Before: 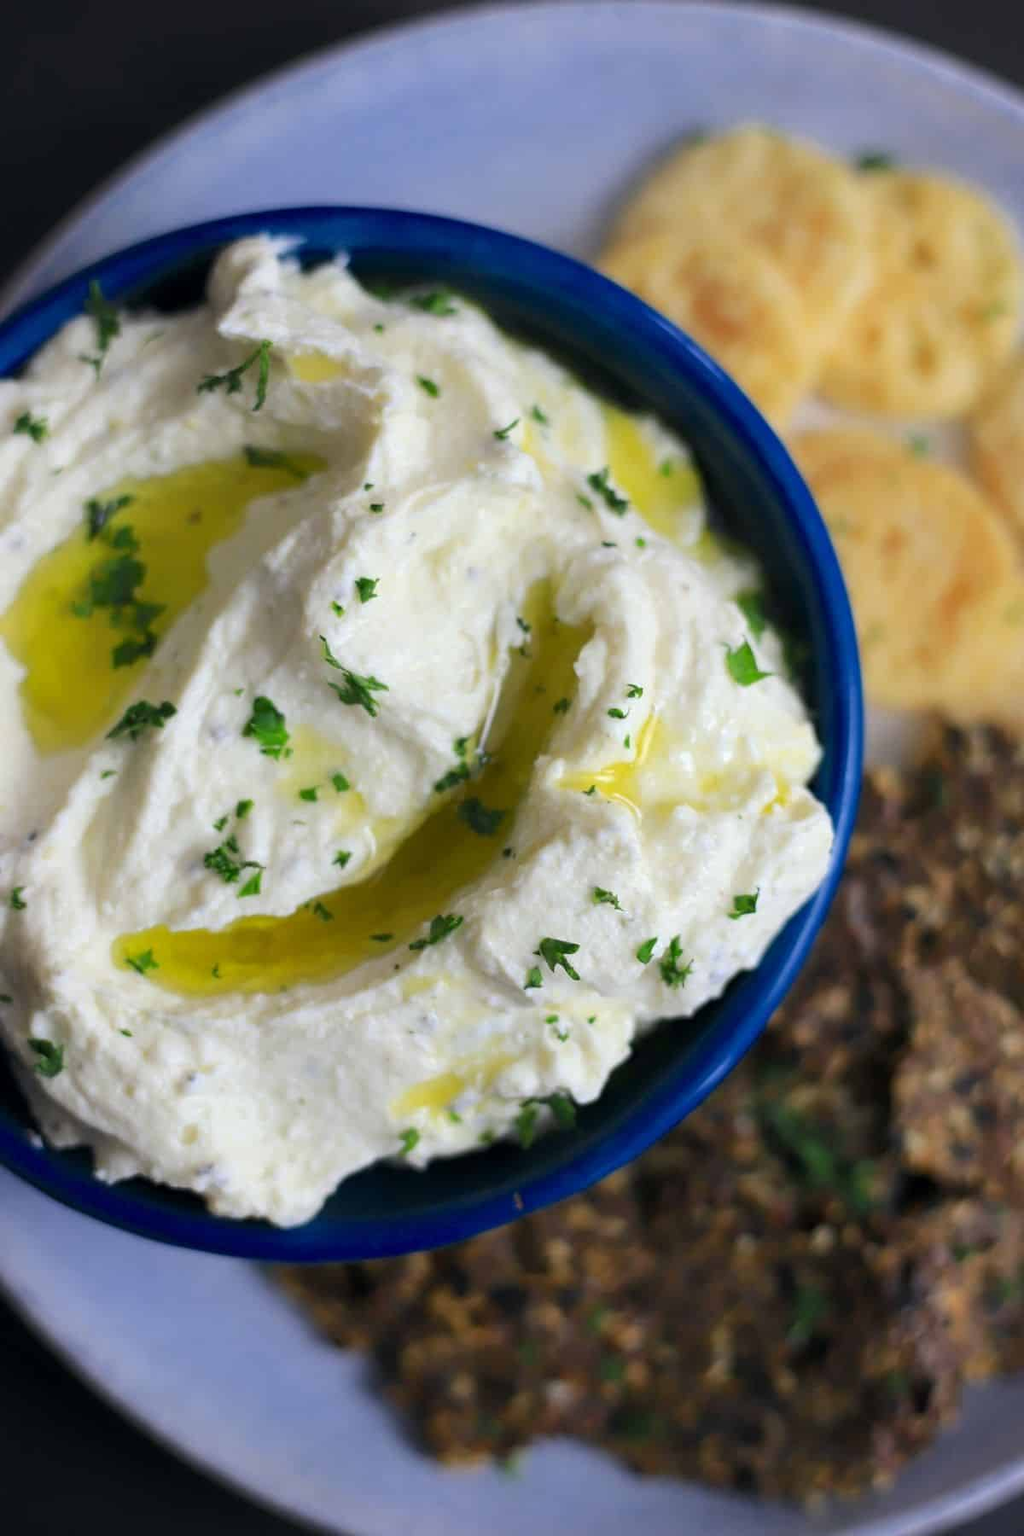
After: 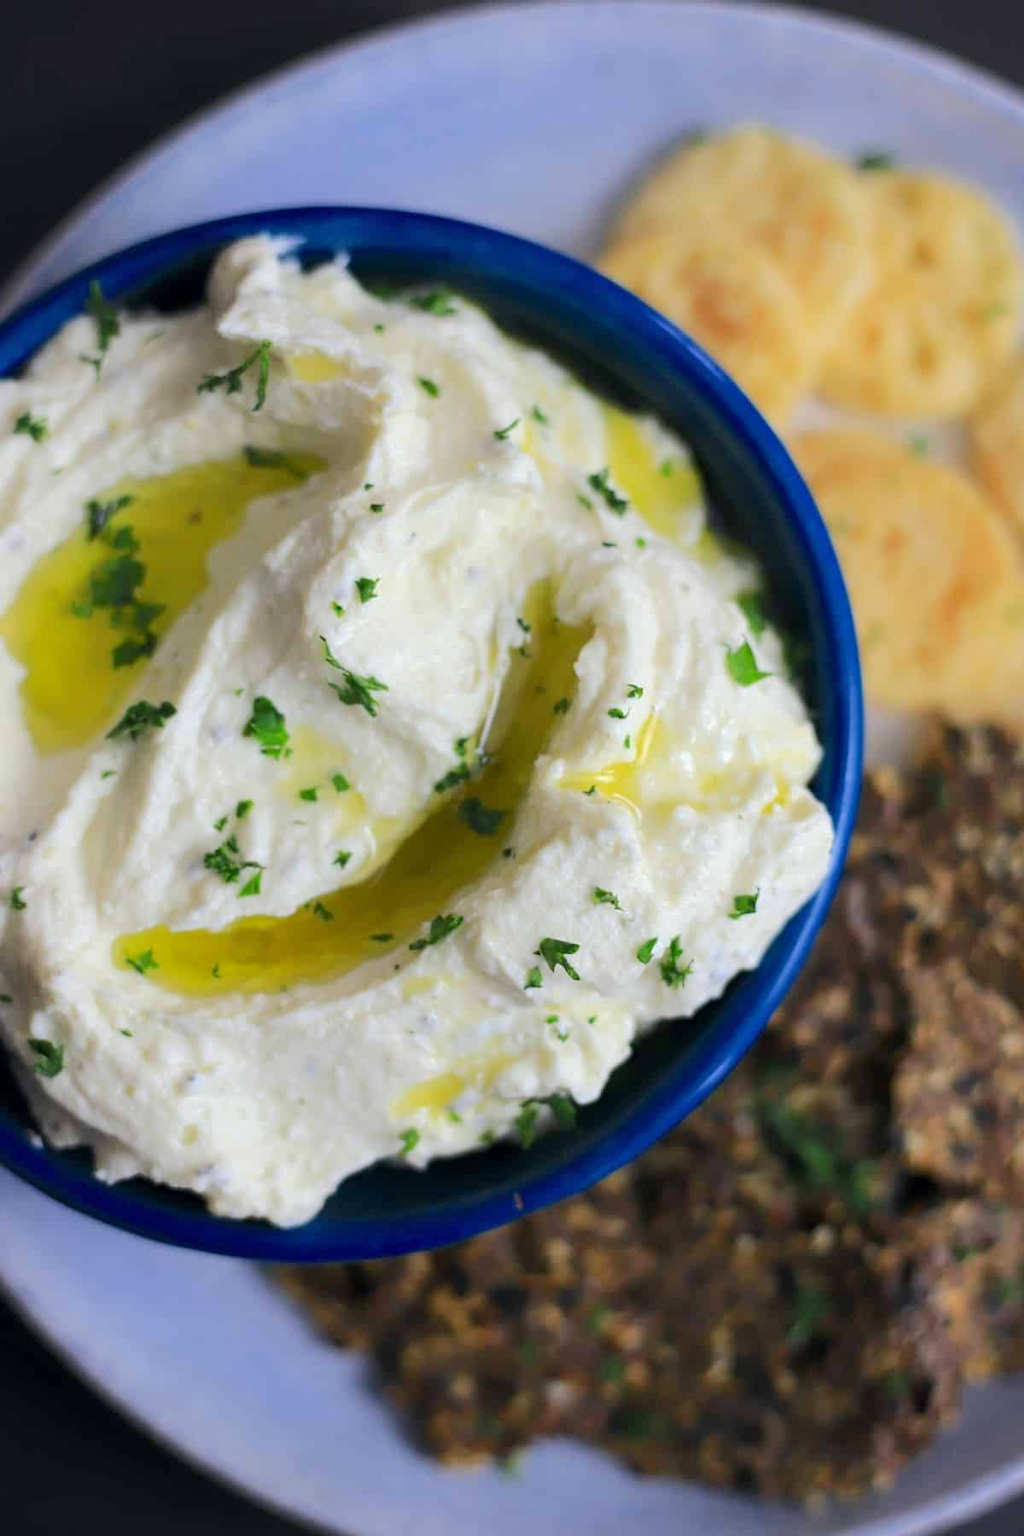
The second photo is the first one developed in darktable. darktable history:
base curve: curves: ch0 [(0, 0) (0.262, 0.32) (0.722, 0.705) (1, 1)]
